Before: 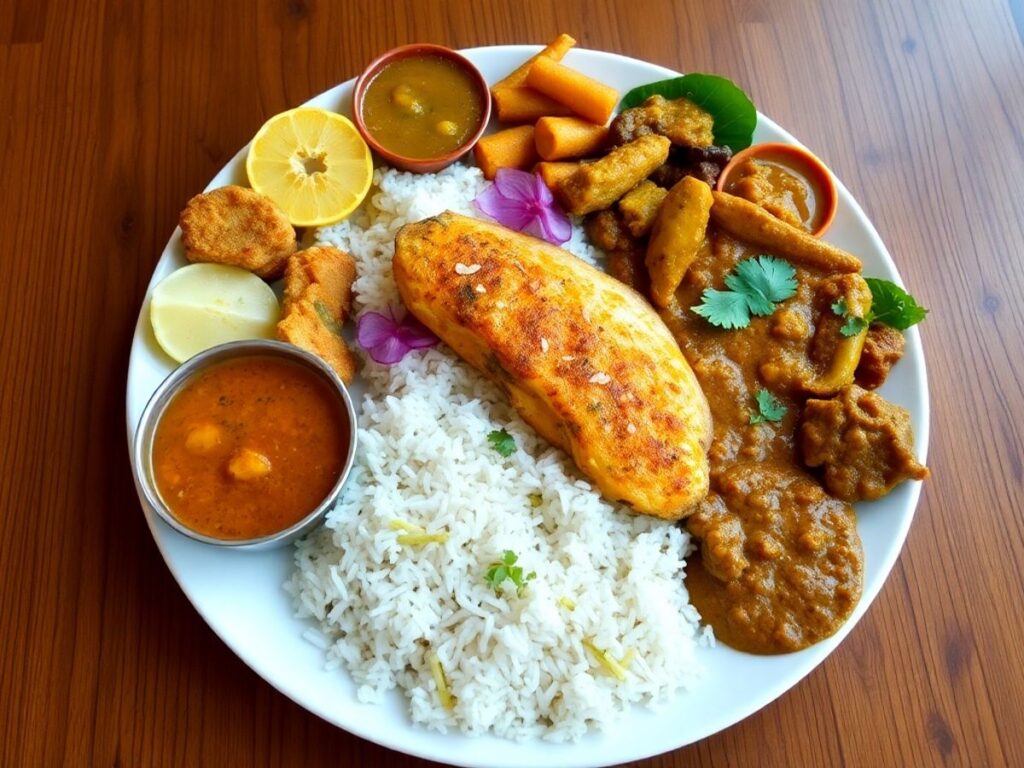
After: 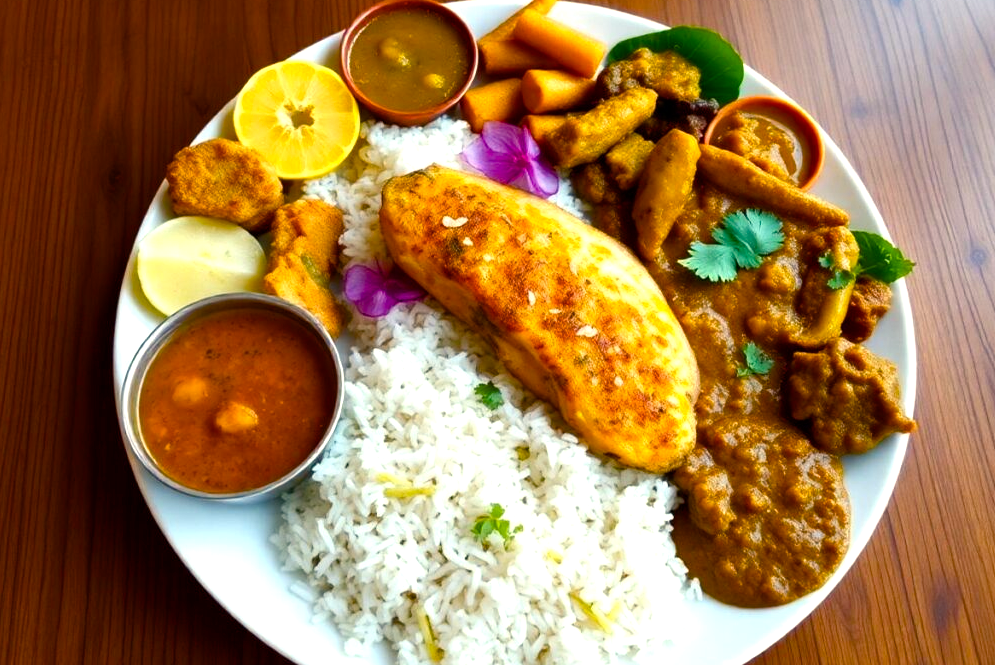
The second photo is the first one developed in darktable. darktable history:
color balance rgb: highlights gain › chroma 3.045%, highlights gain › hue 71.6°, perceptual saturation grading › global saturation 20%, perceptual saturation grading › highlights -13.972%, perceptual saturation grading › shadows 49.444%, perceptual brilliance grading › highlights 10.801%, perceptual brilliance grading › shadows -11.051%
crop: left 1.323%, top 6.167%, right 1.486%, bottom 7.126%
